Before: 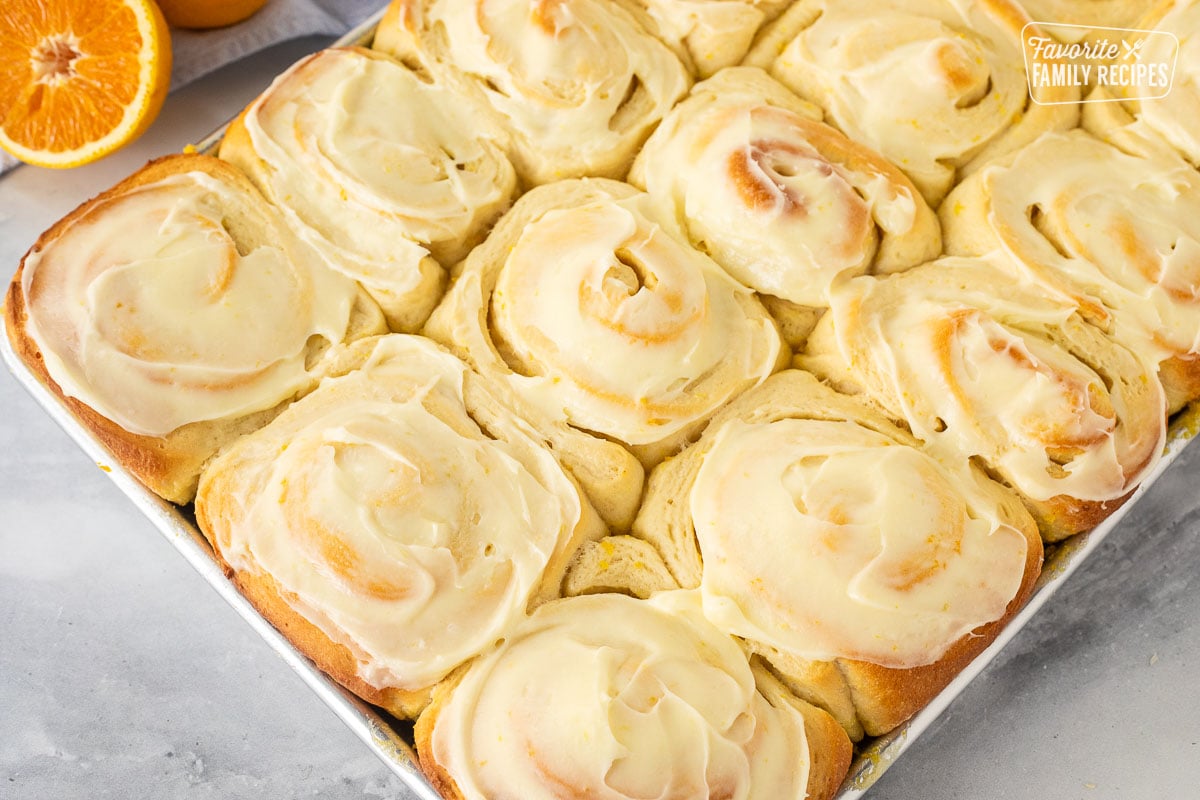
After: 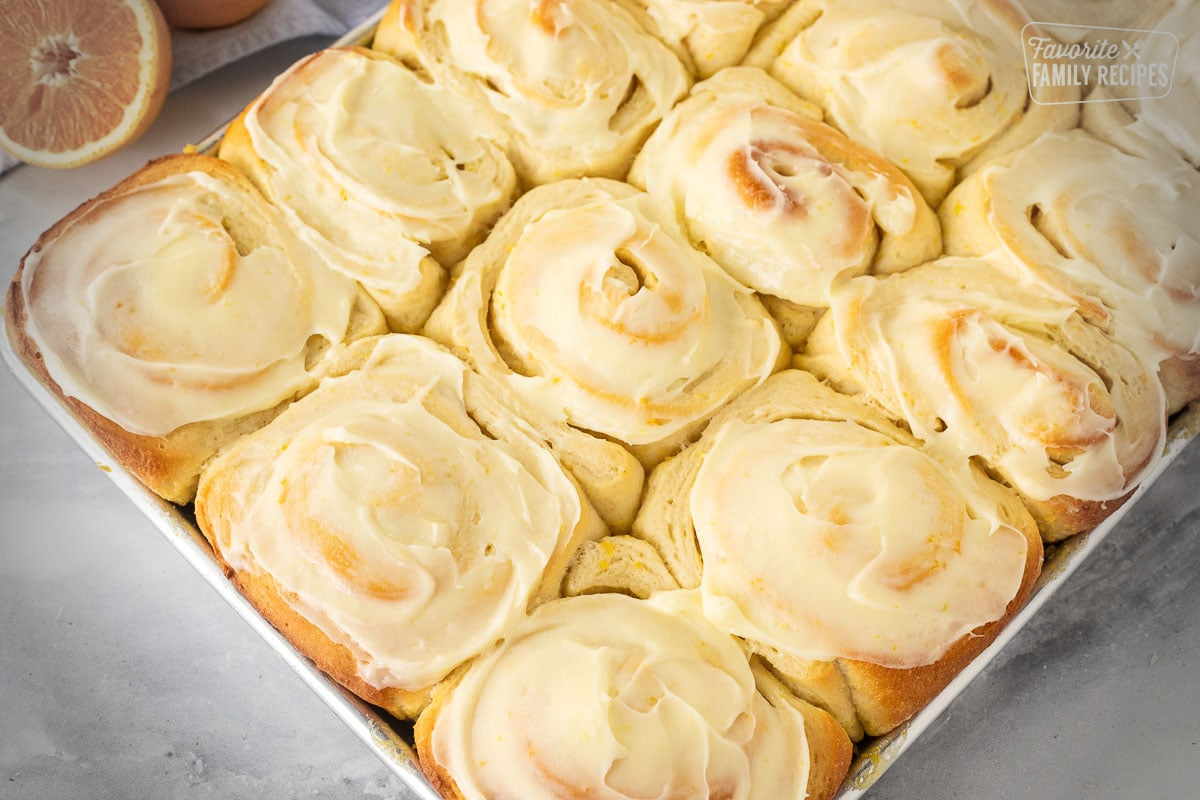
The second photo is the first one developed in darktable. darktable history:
vignetting: fall-off start 76.67%, fall-off radius 28.44%, width/height ratio 0.974
contrast brightness saturation: saturation -0.02
